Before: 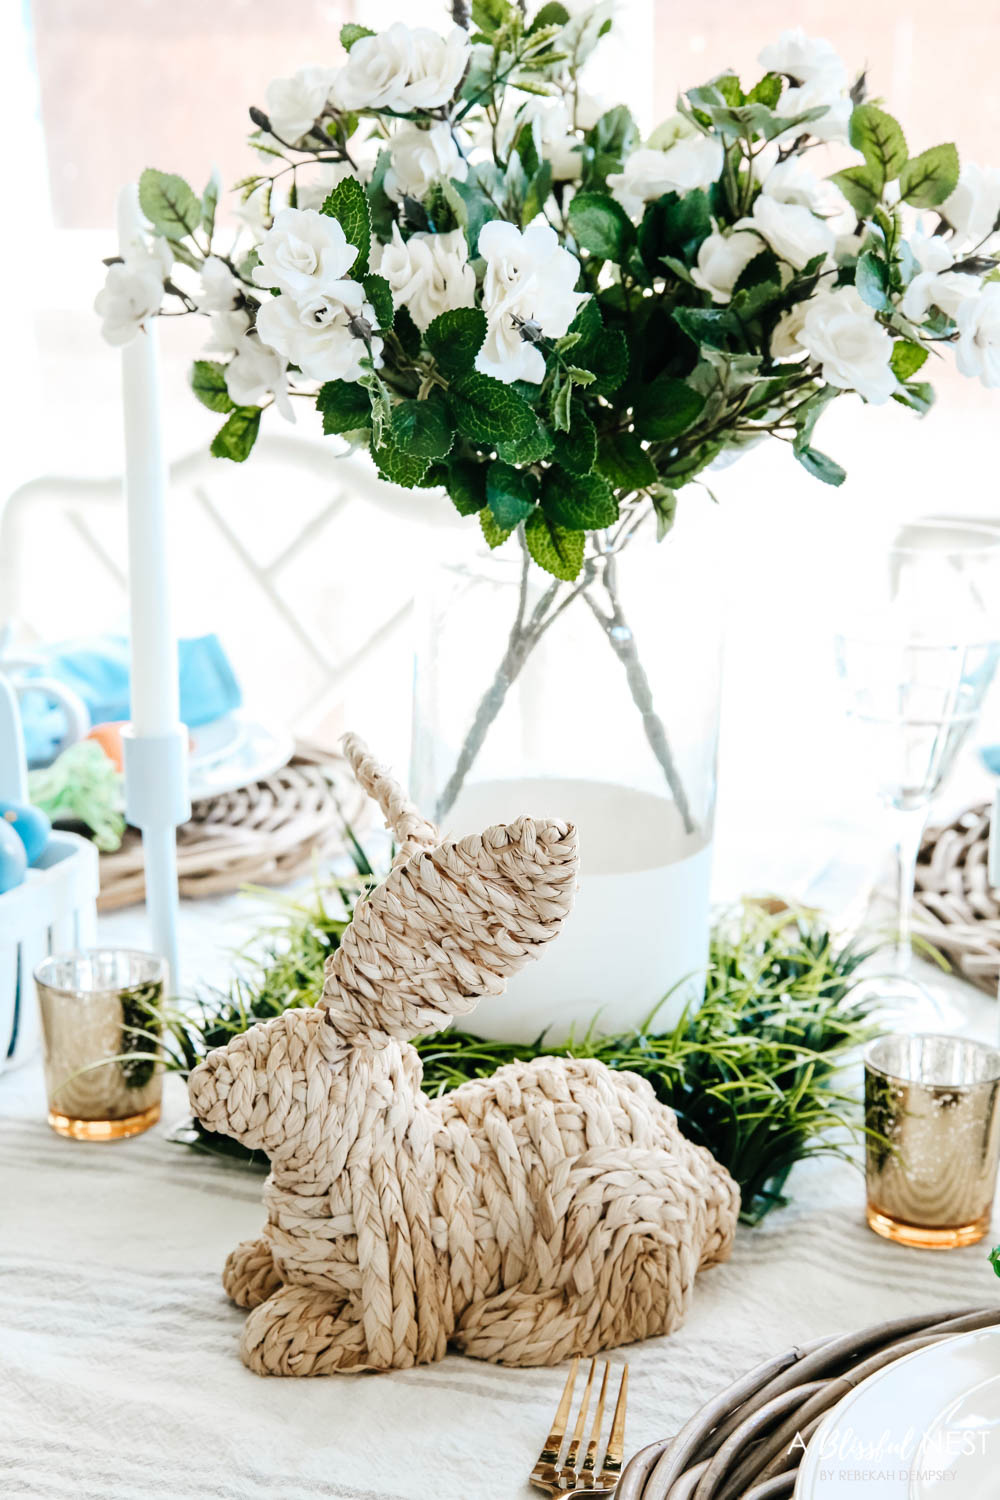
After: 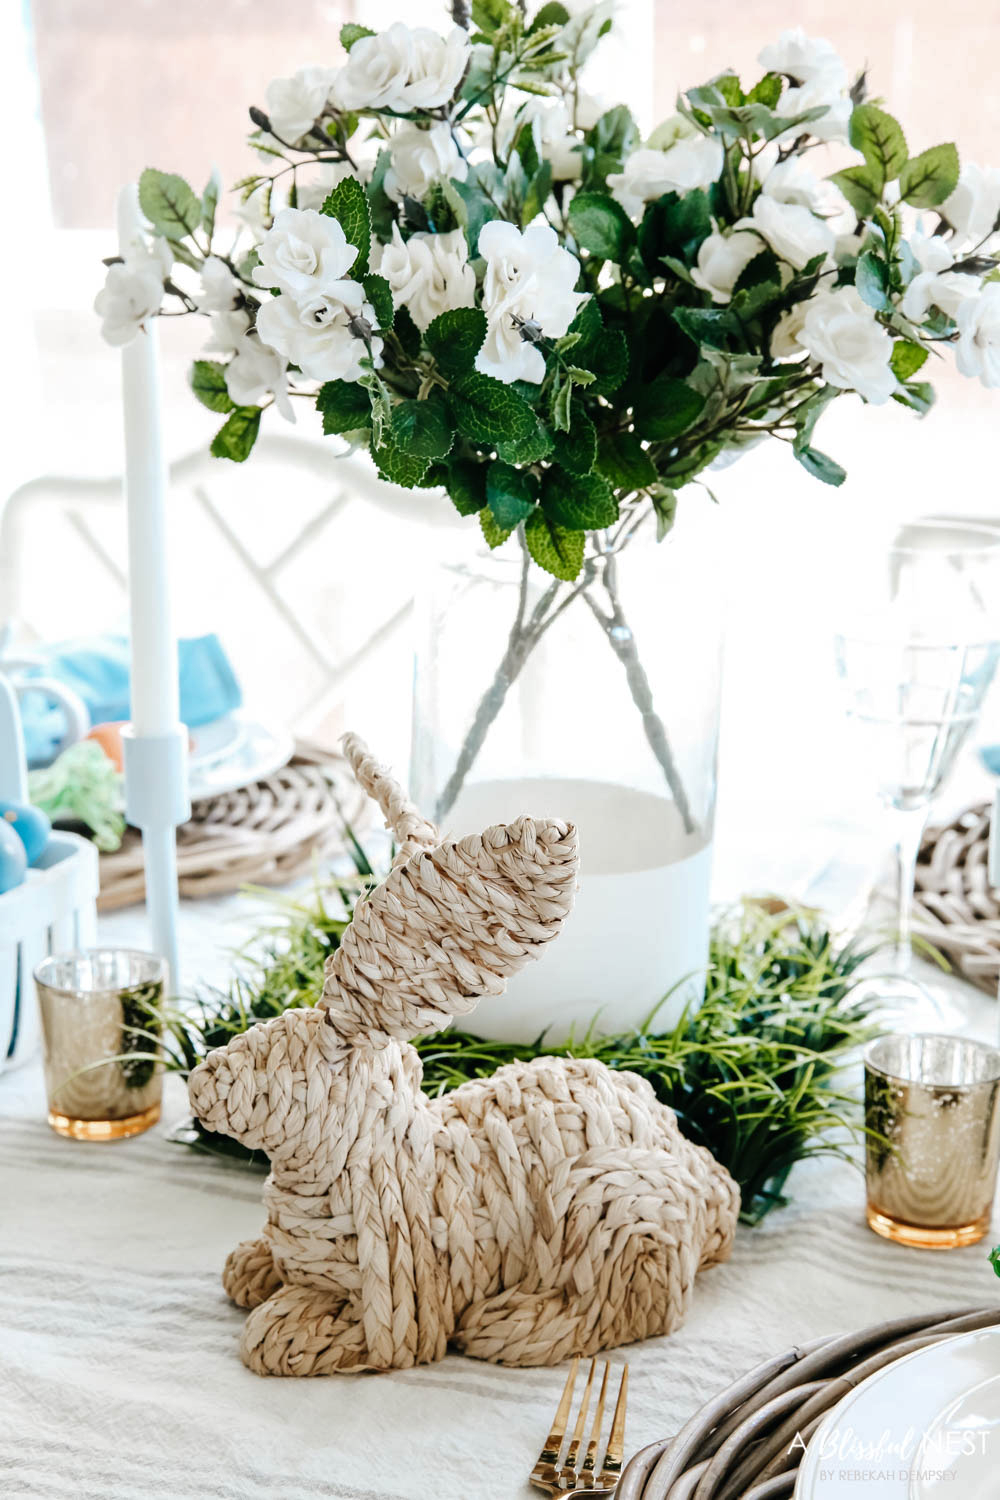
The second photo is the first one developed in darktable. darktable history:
color balance: on, module defaults
base curve: curves: ch0 [(0, 0) (0.74, 0.67) (1, 1)]
